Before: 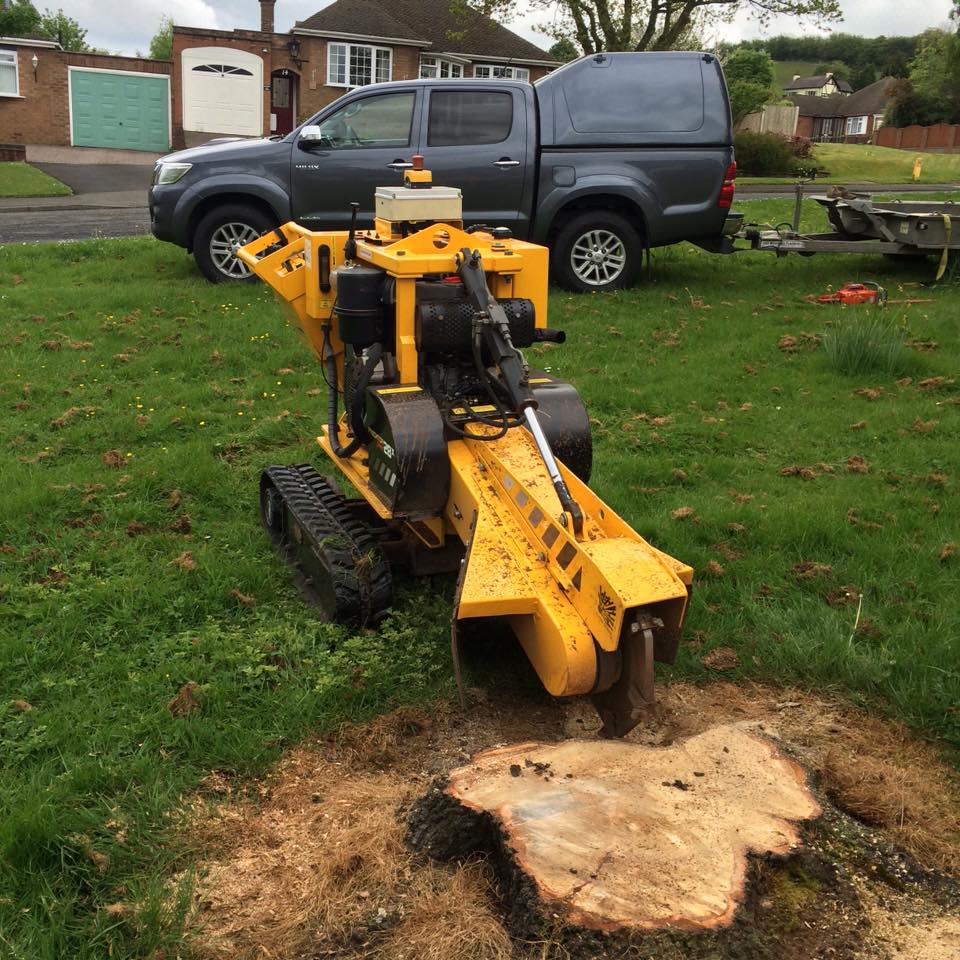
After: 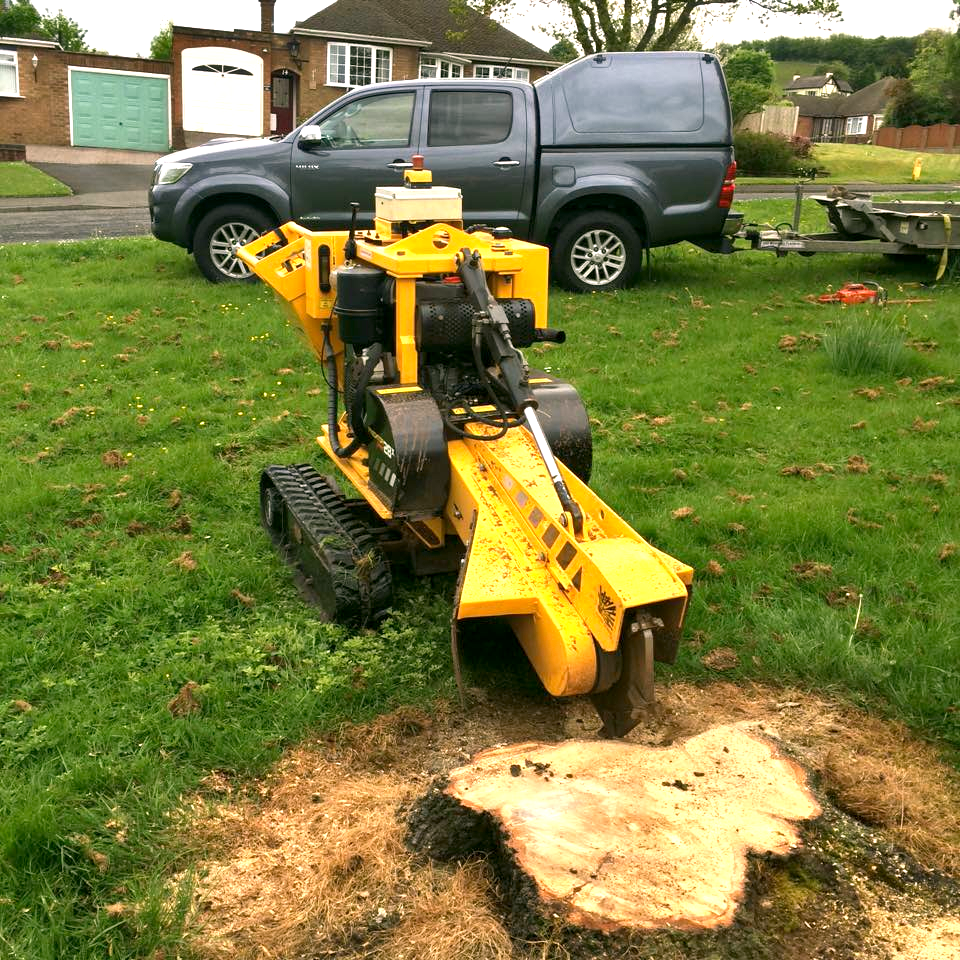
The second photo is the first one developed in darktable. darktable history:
color correction: highlights a* 4.02, highlights b* 4.98, shadows a* -7.55, shadows b* 4.98
exposure: black level correction 0.001, exposure 1 EV, compensate highlight preservation false
shadows and highlights: soften with gaussian
